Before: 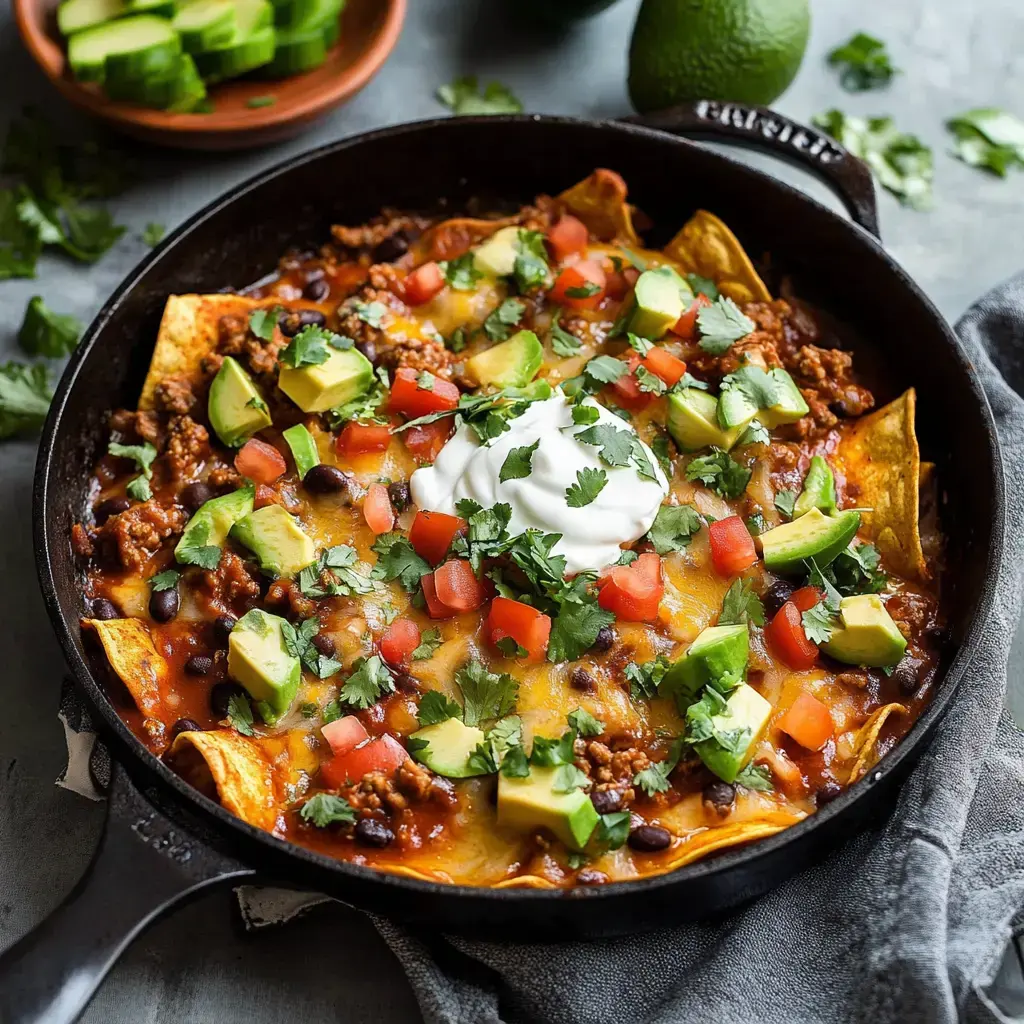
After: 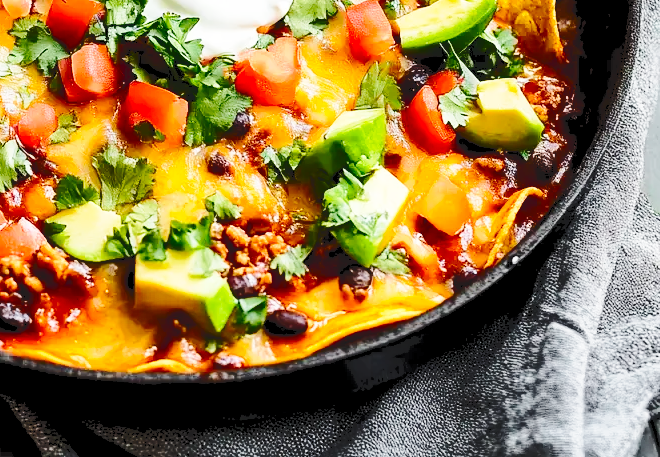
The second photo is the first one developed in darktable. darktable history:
tone curve: curves: ch0 [(0, 0) (0.003, 0.108) (0.011, 0.112) (0.025, 0.117) (0.044, 0.126) (0.069, 0.133) (0.1, 0.146) (0.136, 0.158) (0.177, 0.178) (0.224, 0.212) (0.277, 0.256) (0.335, 0.331) (0.399, 0.423) (0.468, 0.538) (0.543, 0.641) (0.623, 0.721) (0.709, 0.792) (0.801, 0.845) (0.898, 0.917) (1, 1)], color space Lab, independent channels, preserve colors none
crop and rotate: left 35.547%, top 50.471%, bottom 4.855%
exposure: black level correction 0.005, exposure 0.001 EV, compensate highlight preservation false
shadows and highlights: shadows 36.46, highlights -28.17, soften with gaussian
base curve: curves: ch0 [(0, 0) (0.028, 0.03) (0.121, 0.232) (0.46, 0.748) (0.859, 0.968) (1, 1)], preserve colors none
color zones: curves: ch1 [(0.25, 0.61) (0.75, 0.248)]
